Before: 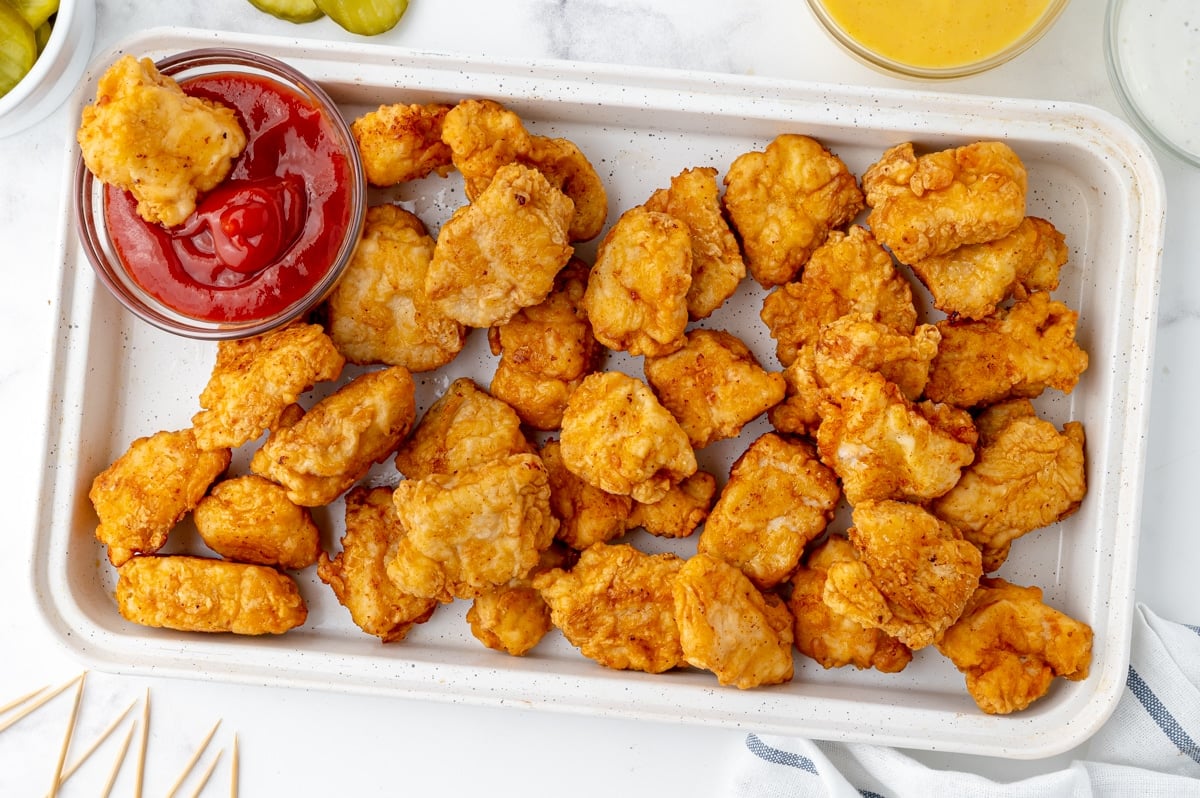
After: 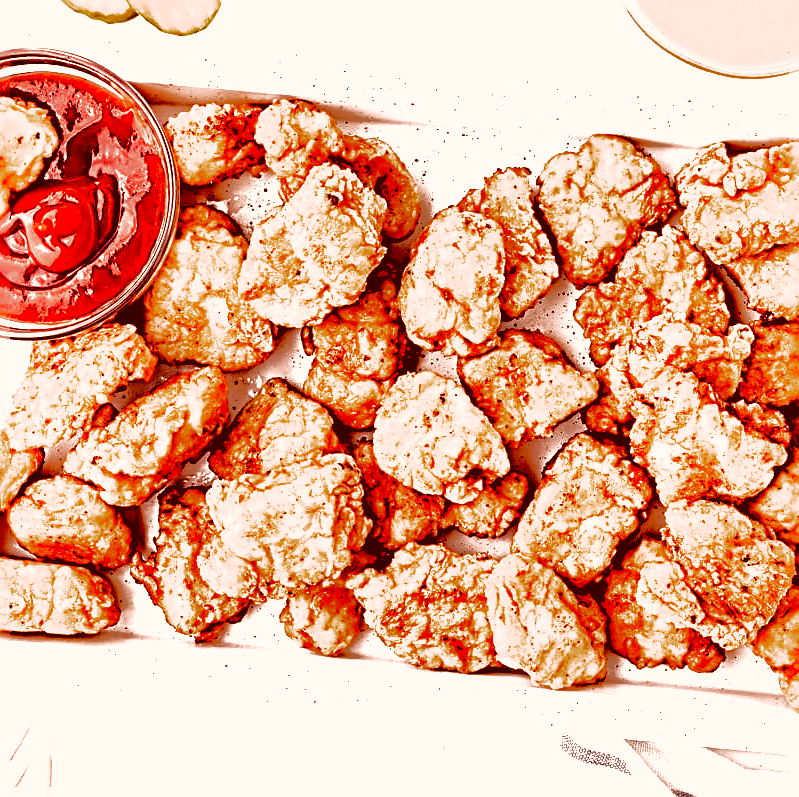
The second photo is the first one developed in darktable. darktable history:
color correction: highlights a* 9.53, highlights b* 8.54, shadows a* 39.22, shadows b* 39.76, saturation 0.784
shadows and highlights: shadows 39.56, highlights -59.98
exposure: black level correction 0.002, exposure 1.313 EV, compensate highlight preservation false
velvia: on, module defaults
sharpen: radius 3.699, amount 0.937
crop and rotate: left 15.586%, right 17.749%
filmic rgb: black relative exposure -3.62 EV, white relative exposure 2.13 EV, hardness 3.65, add noise in highlights 0, preserve chrominance no, color science v3 (2019), use custom middle-gray values true, iterations of high-quality reconstruction 0, contrast in highlights soft
